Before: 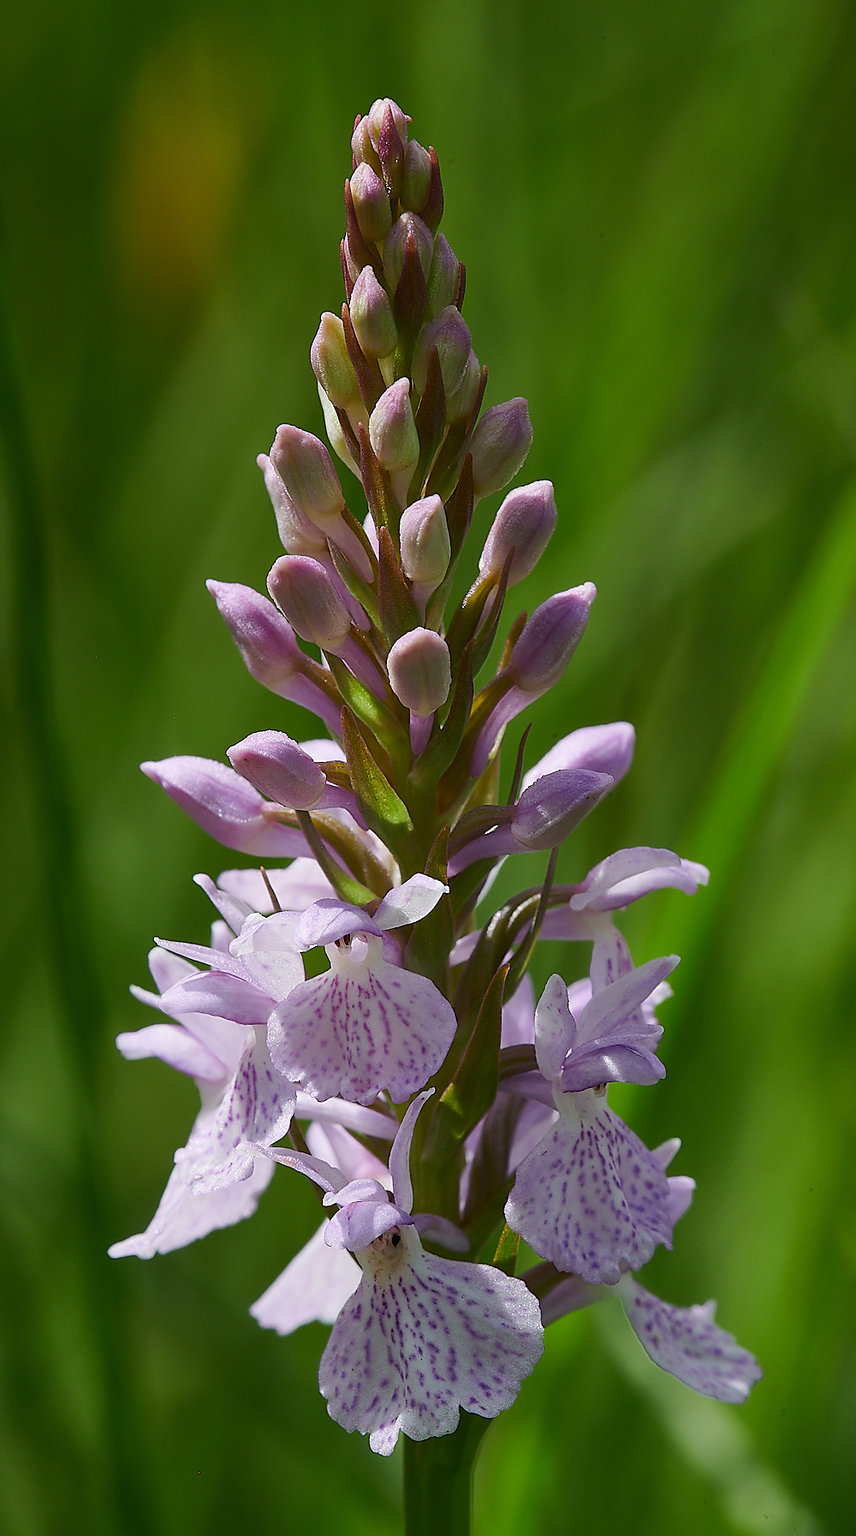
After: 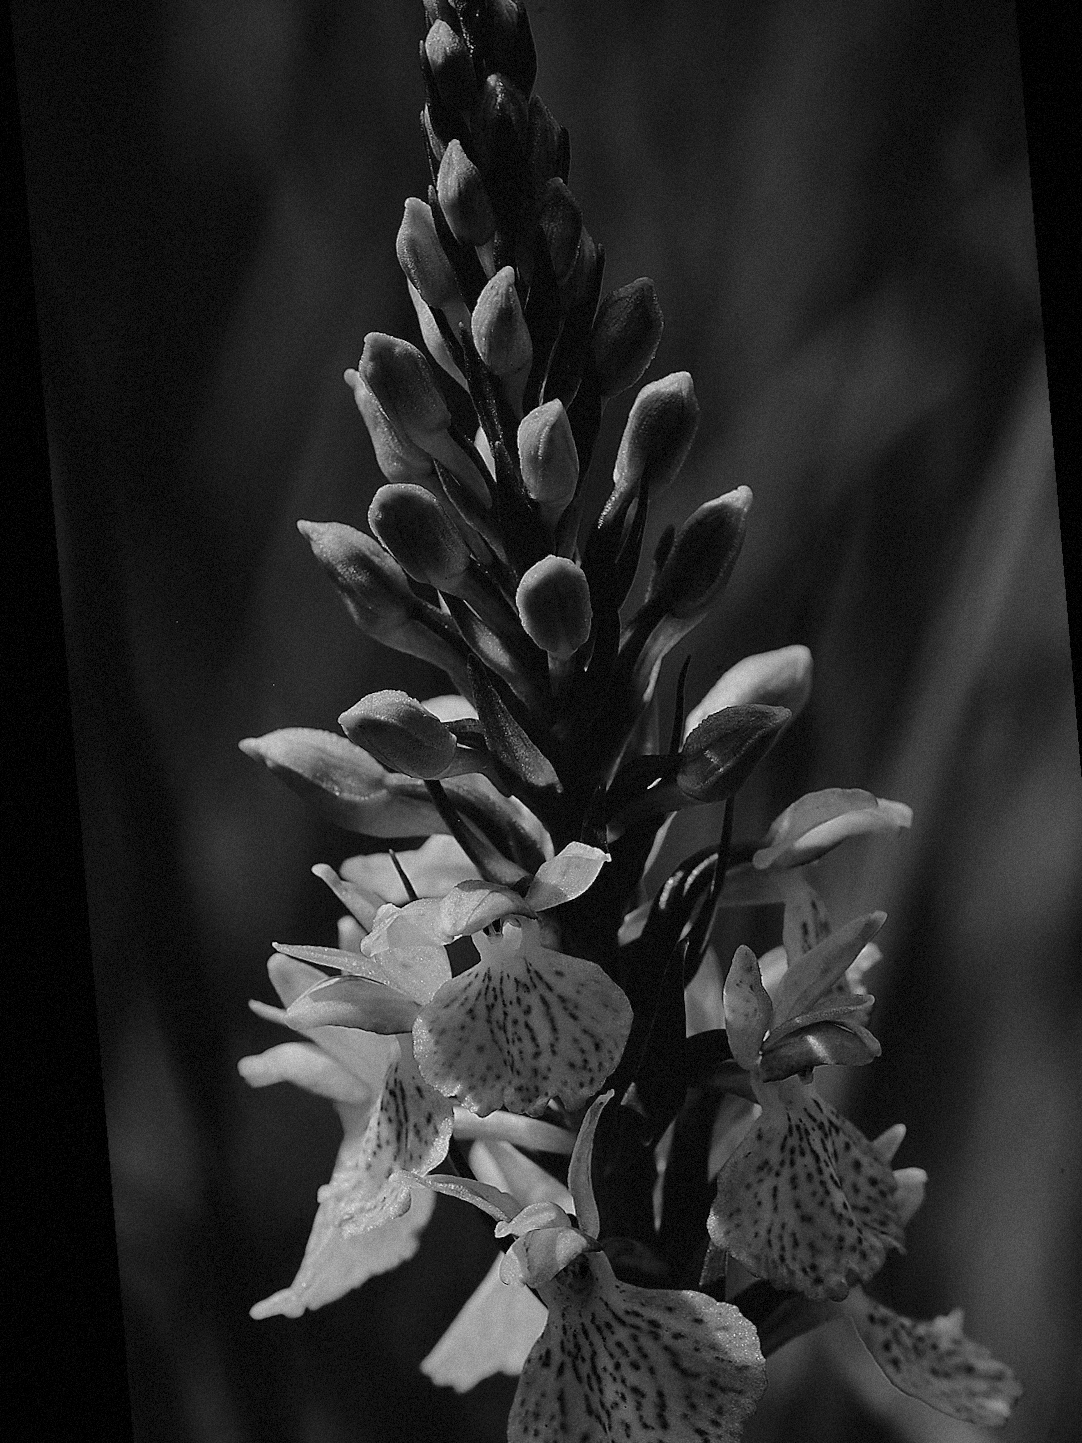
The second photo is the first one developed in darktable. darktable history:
white balance: red 0.967, blue 1.119, emerald 0.756
contrast brightness saturation: contrast -0.03, brightness -0.59, saturation -1
crop and rotate: angle 0.03°, top 11.643%, right 5.651%, bottom 11.189%
rotate and perspective: rotation -4.86°, automatic cropping off
grain: mid-tones bias 0%
color balance rgb: shadows lift › chroma 1%, shadows lift › hue 113°, highlights gain › chroma 0.2%, highlights gain › hue 333°, perceptual saturation grading › global saturation 20%, perceptual saturation grading › highlights -50%, perceptual saturation grading › shadows 25%, contrast -10%
vignetting: brightness -0.167
tone curve: curves: ch0 [(0, 0) (0.003, 0.03) (0.011, 0.03) (0.025, 0.033) (0.044, 0.038) (0.069, 0.057) (0.1, 0.109) (0.136, 0.174) (0.177, 0.243) (0.224, 0.313) (0.277, 0.391) (0.335, 0.464) (0.399, 0.515) (0.468, 0.563) (0.543, 0.616) (0.623, 0.679) (0.709, 0.766) (0.801, 0.865) (0.898, 0.948) (1, 1)], preserve colors none
